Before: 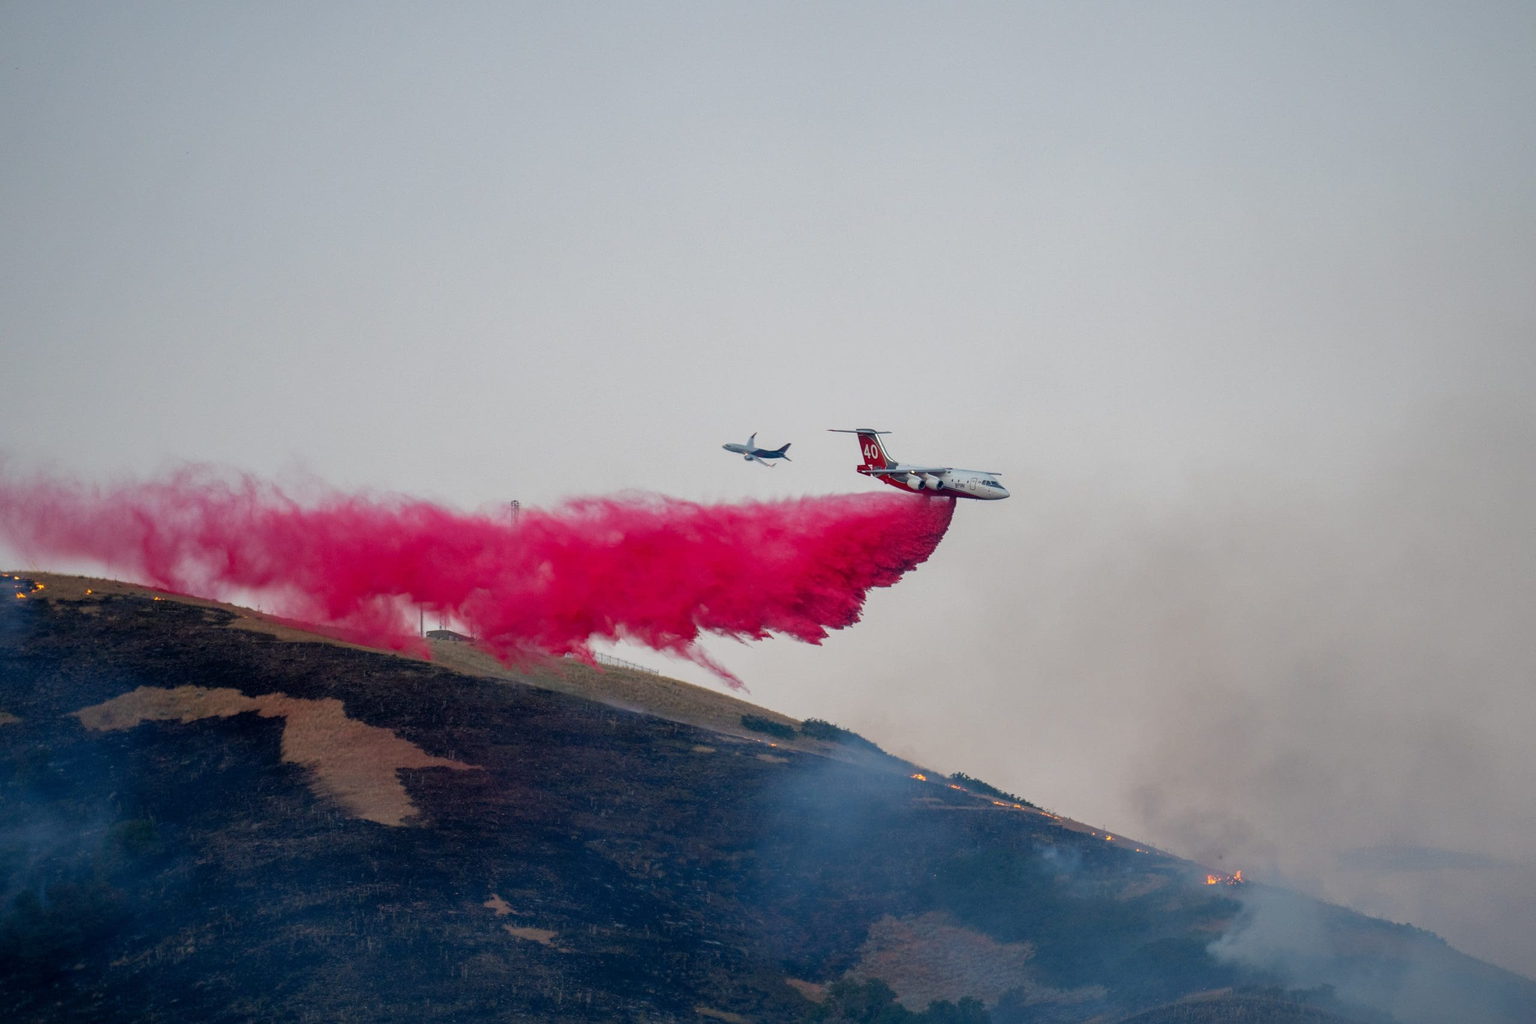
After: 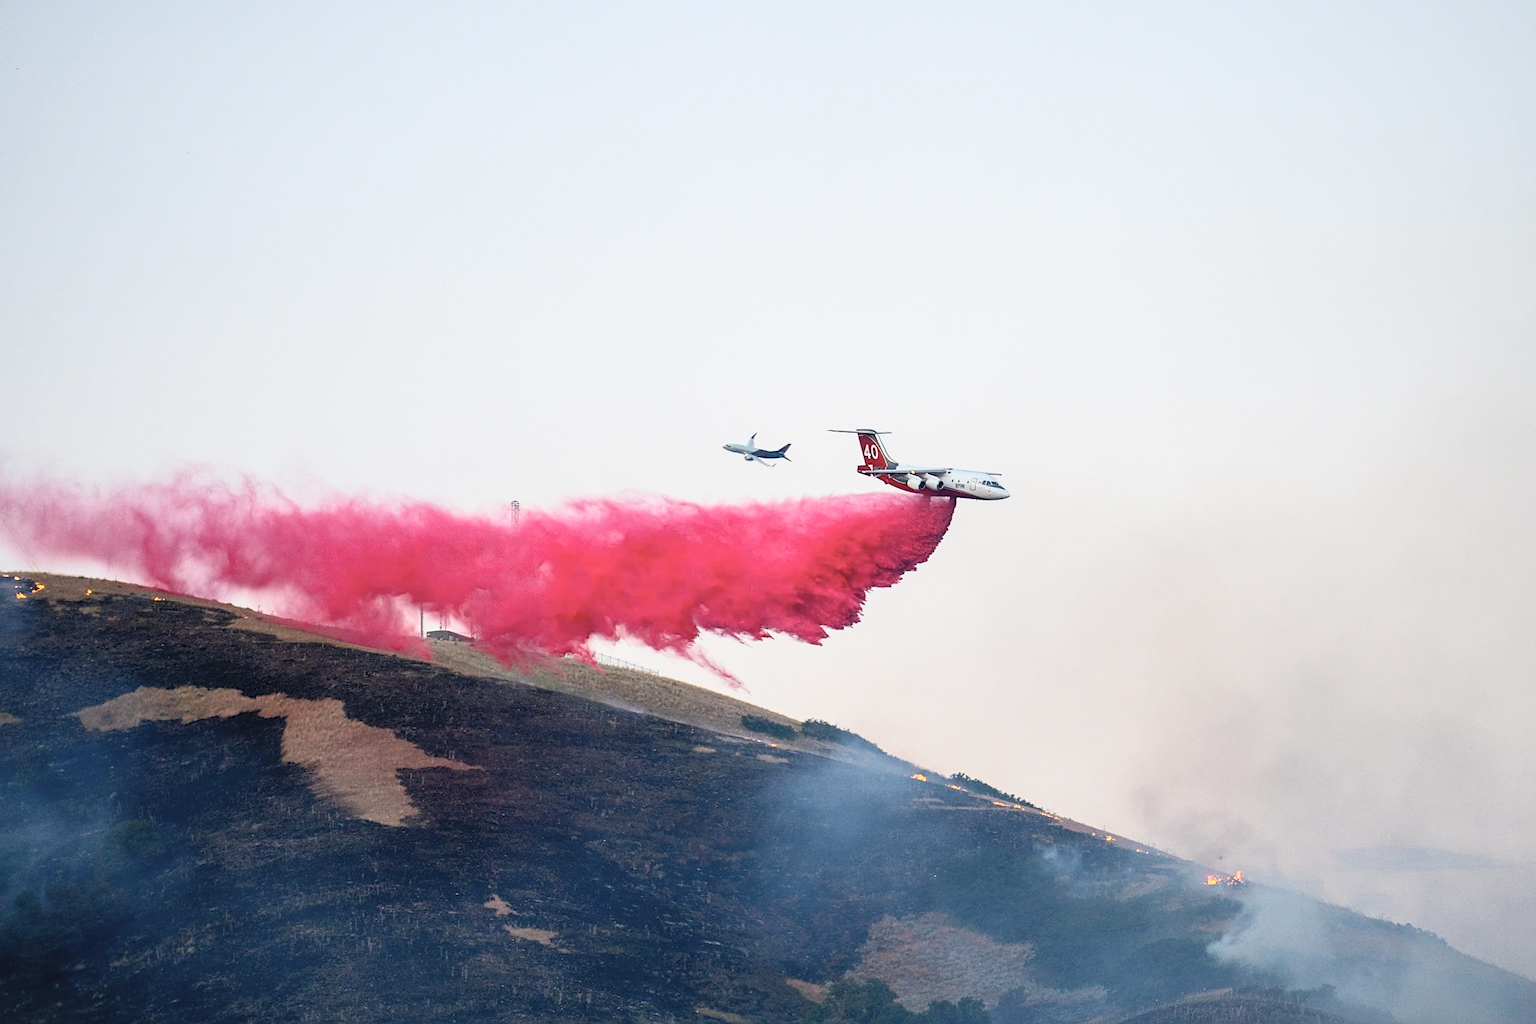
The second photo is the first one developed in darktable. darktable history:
exposure: exposure -0.005 EV, compensate exposure bias true, compensate highlight preservation false
contrast brightness saturation: contrast 0.39, brightness 0.529
sharpen: on, module defaults
